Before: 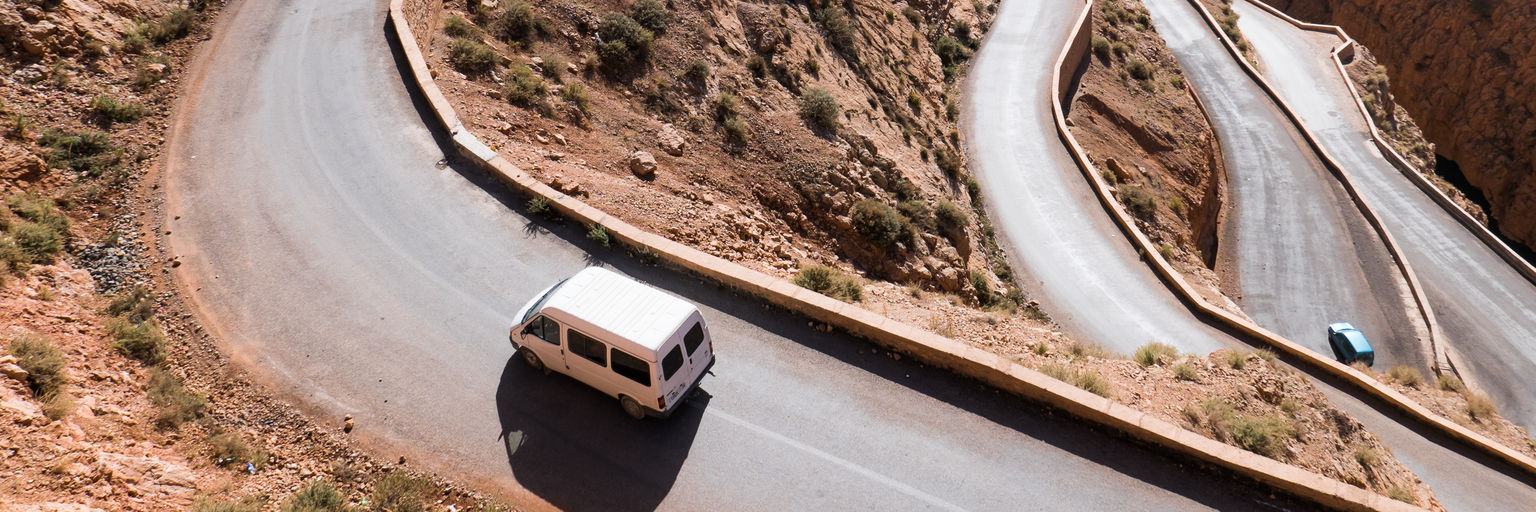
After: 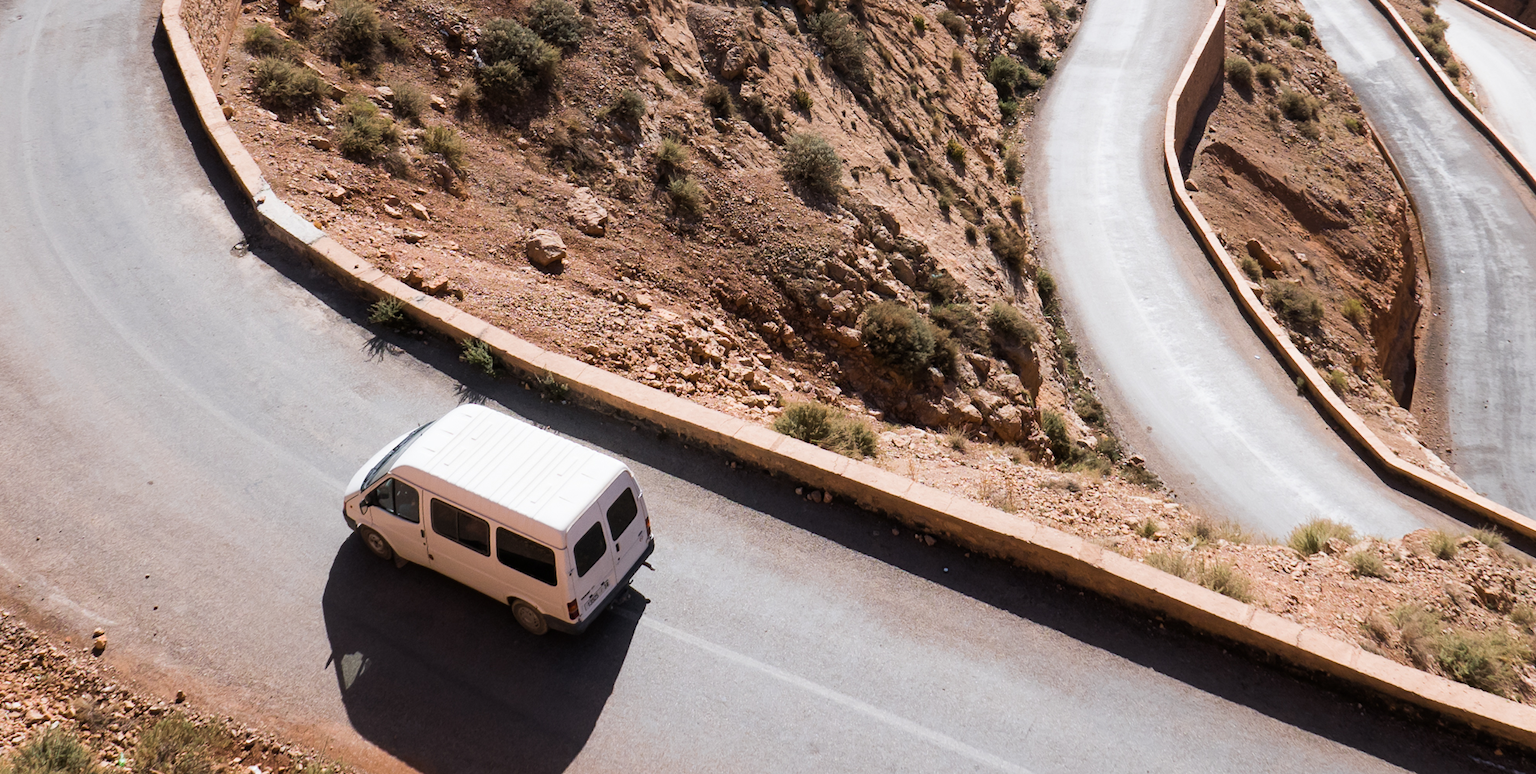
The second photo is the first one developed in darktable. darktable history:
contrast brightness saturation: saturation -0.04
crop and rotate: left 18.442%, right 15.508%
